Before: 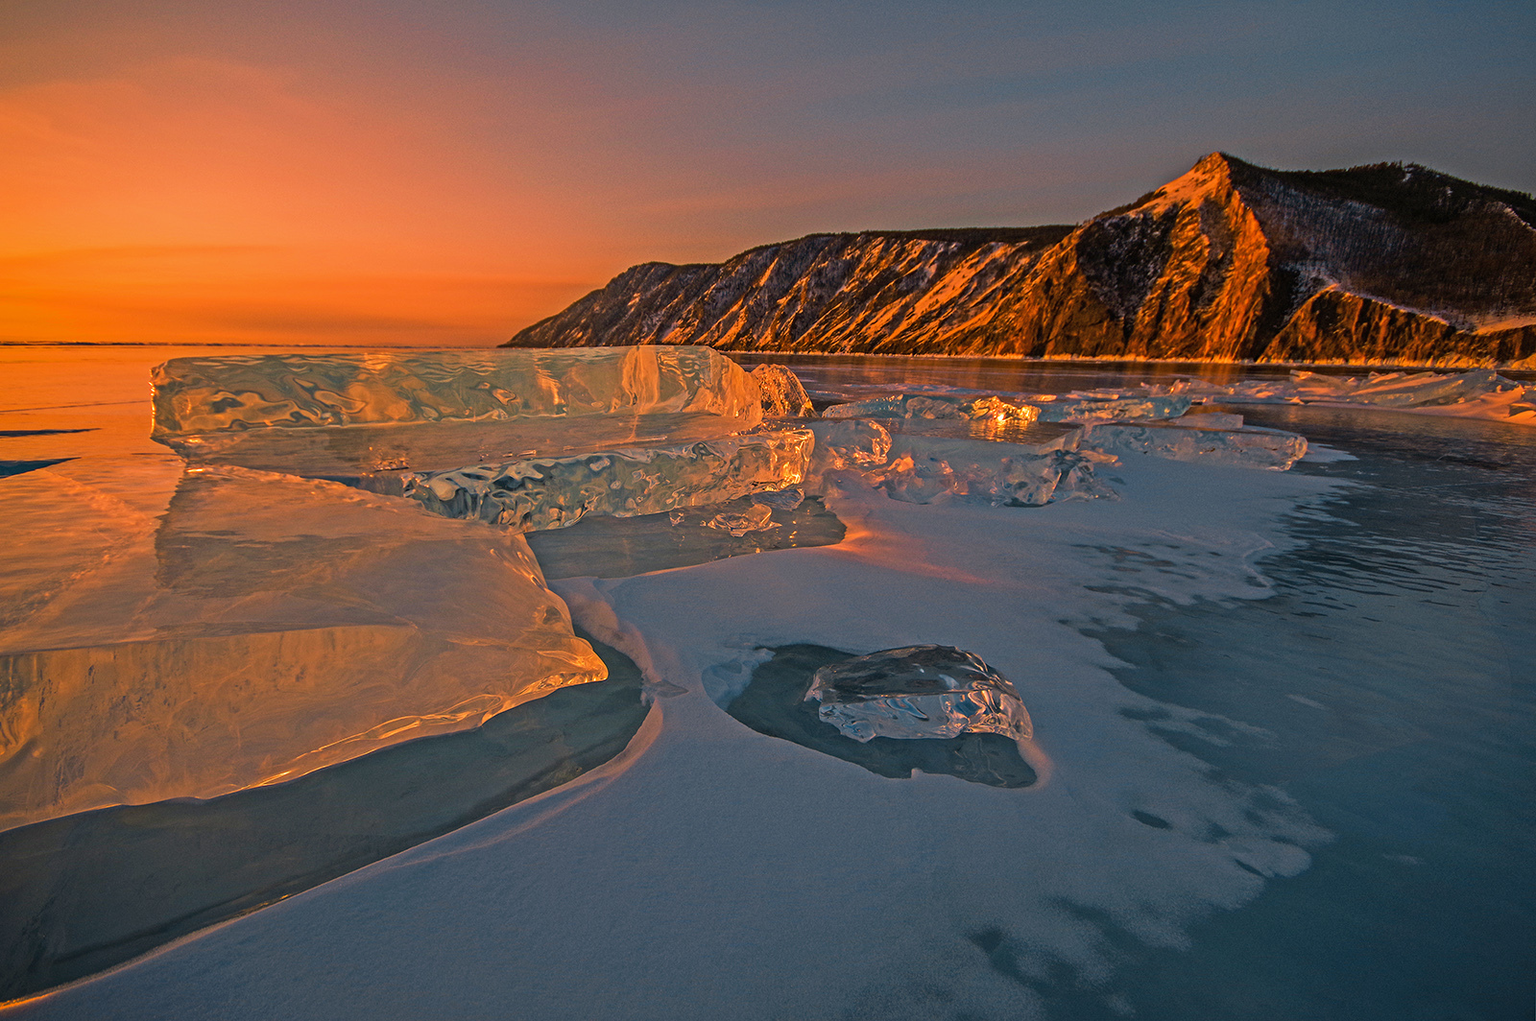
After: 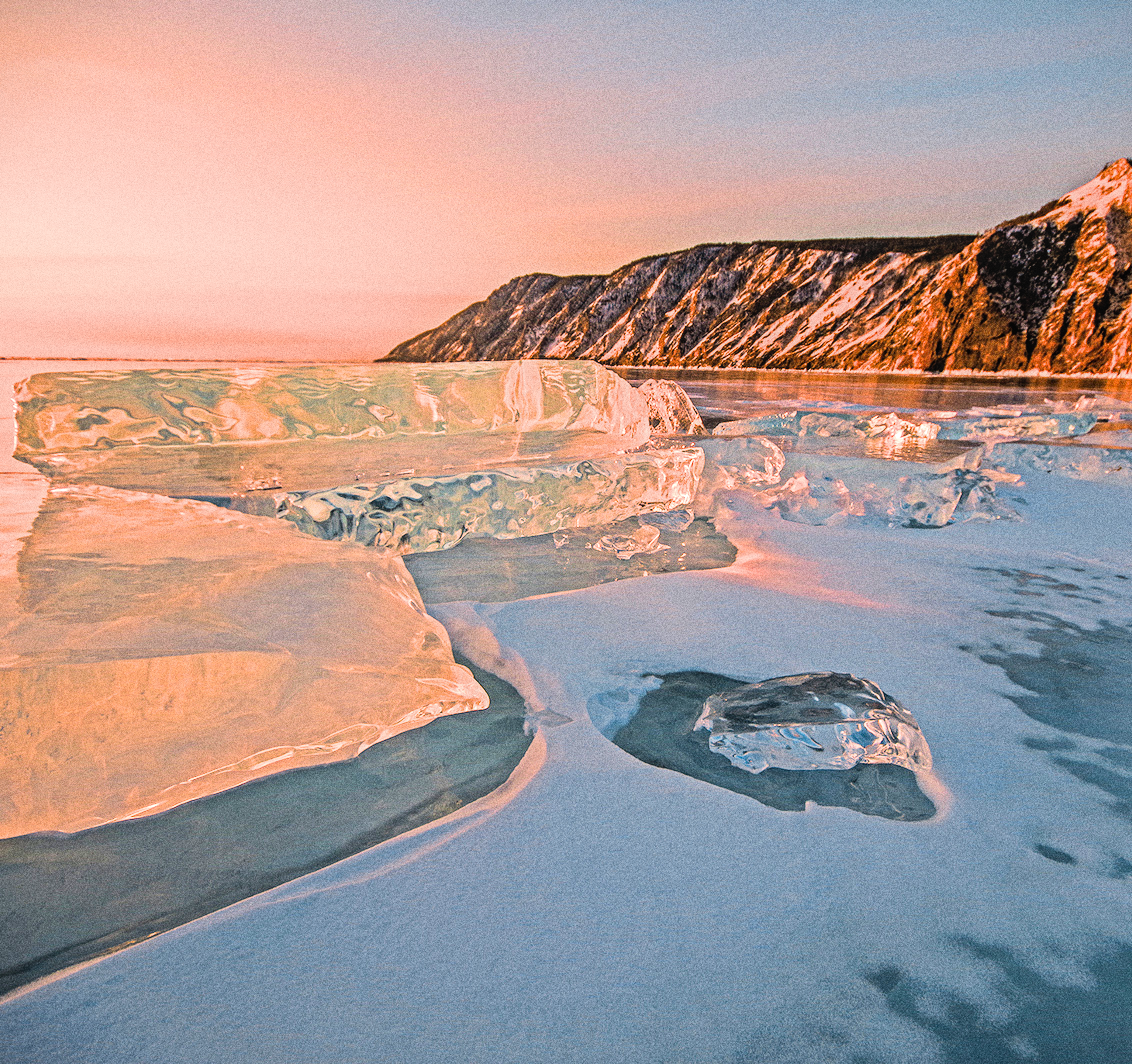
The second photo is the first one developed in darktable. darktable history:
crop and rotate: left 9.061%, right 20.142%
exposure: black level correction 0, exposure 1.675 EV, compensate exposure bias true, compensate highlight preservation false
grain: coarseness 0.09 ISO, strength 40%
filmic rgb: black relative exposure -5 EV, hardness 2.88, contrast 1.3, highlights saturation mix -30%
vignetting: fall-off start 116.67%, fall-off radius 59.26%, brightness -0.31, saturation -0.056
local contrast: detail 110%
